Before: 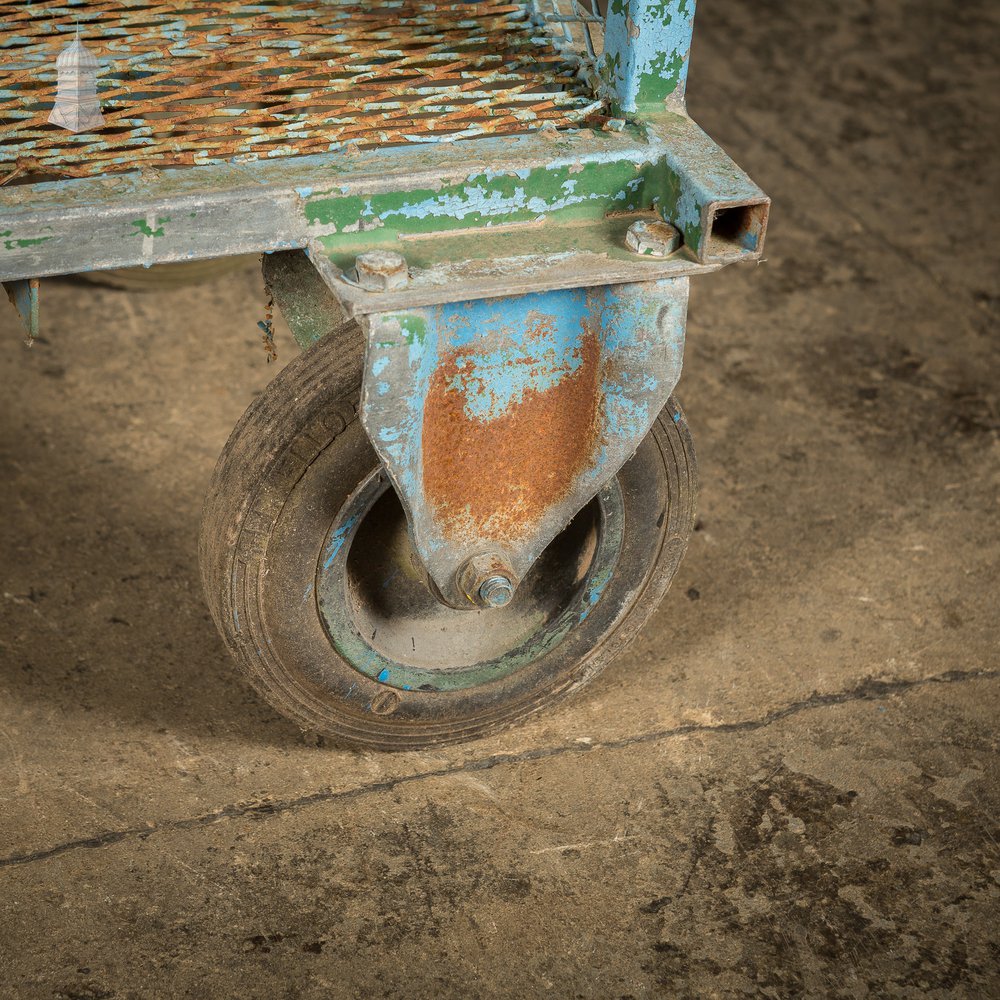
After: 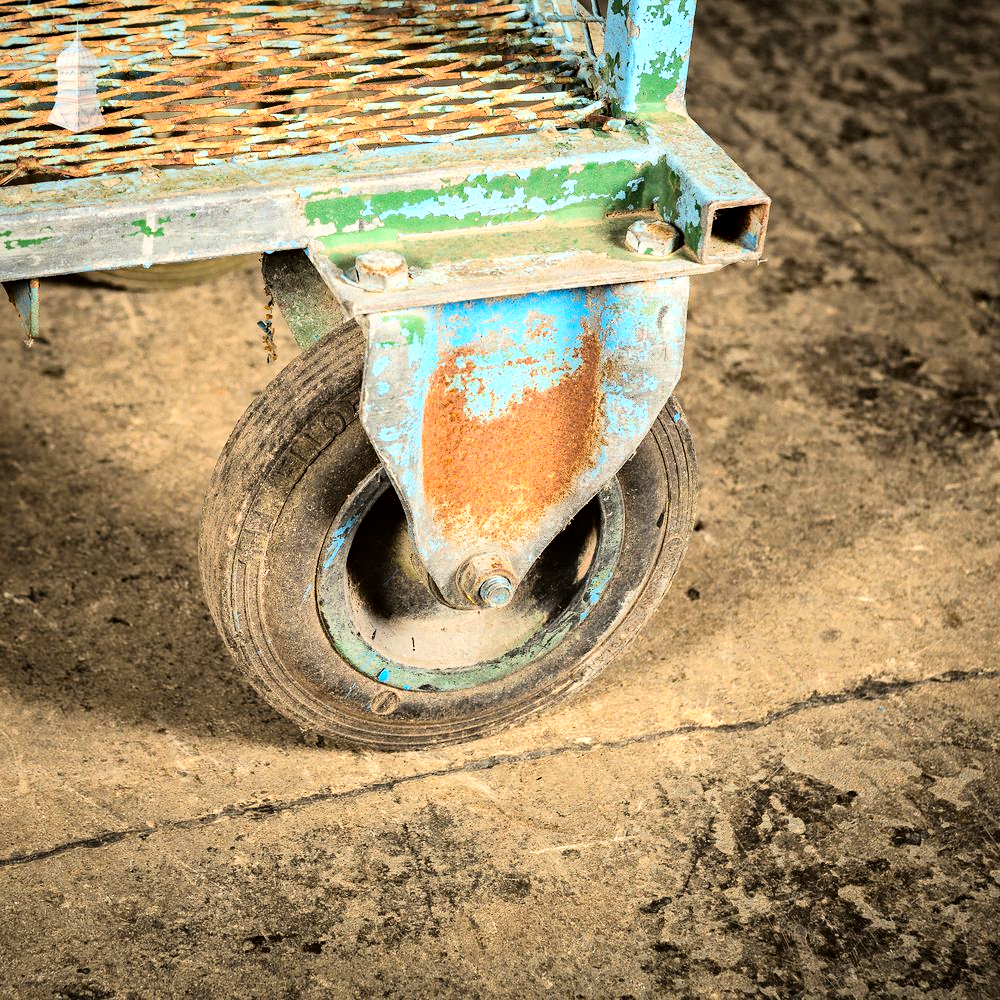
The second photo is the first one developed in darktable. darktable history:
base curve: curves: ch0 [(0, 0) (0, 0) (0.002, 0.001) (0.008, 0.003) (0.019, 0.011) (0.037, 0.037) (0.064, 0.11) (0.102, 0.232) (0.152, 0.379) (0.216, 0.524) (0.296, 0.665) (0.394, 0.789) (0.512, 0.881) (0.651, 0.945) (0.813, 0.986) (1, 1)]
local contrast: mode bilateral grid, contrast 20, coarseness 51, detail 119%, midtone range 0.2
haze removal: strength 0.3, distance 0.245, compatibility mode true, adaptive false
